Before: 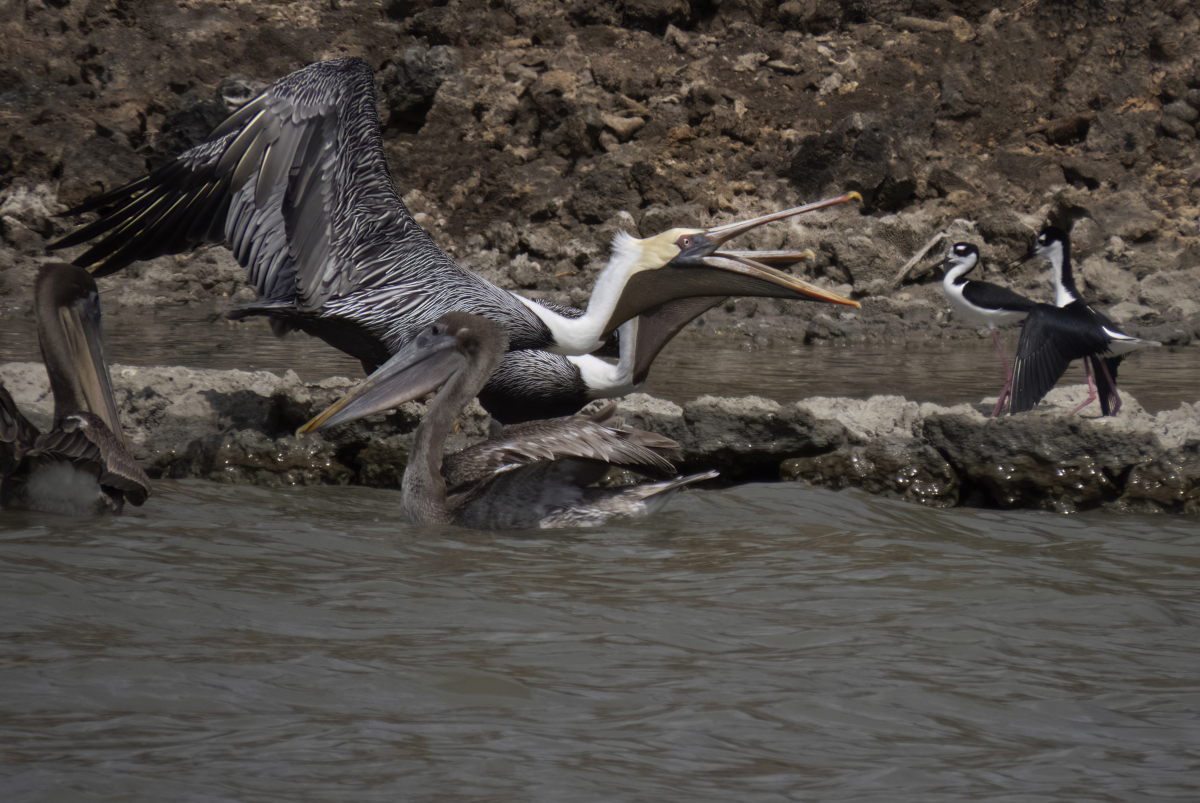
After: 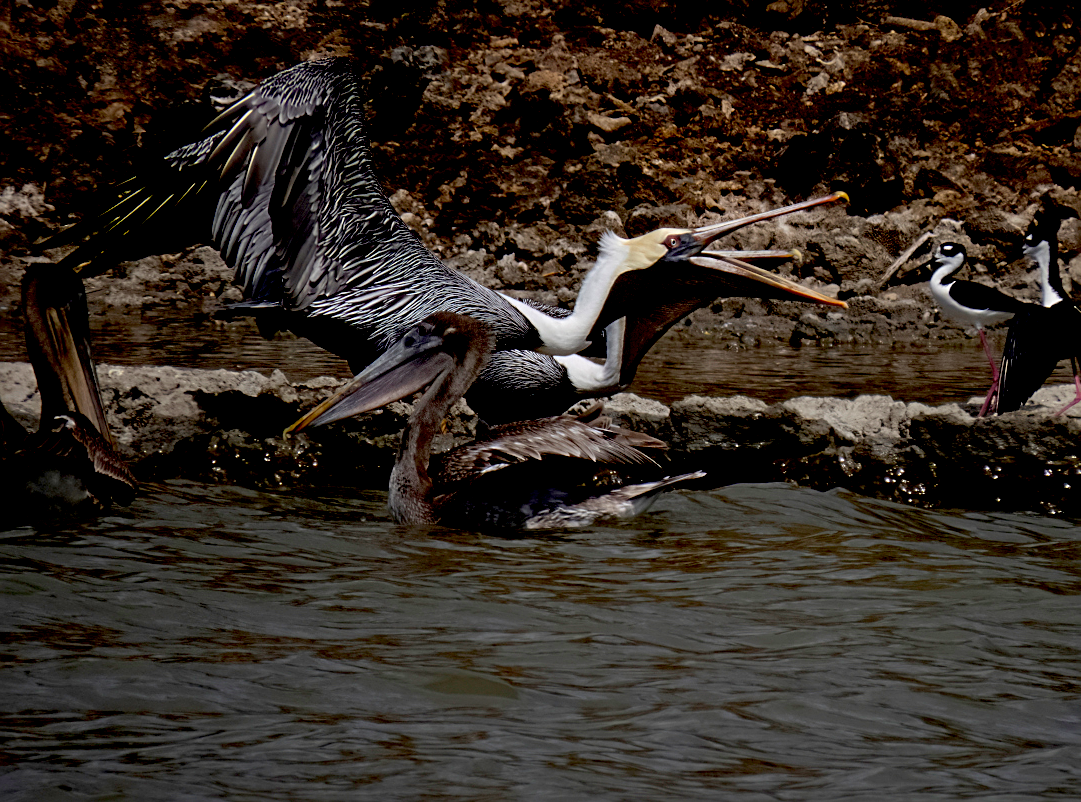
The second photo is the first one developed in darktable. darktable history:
crop and rotate: left 1.088%, right 8.807%
sharpen: on, module defaults
exposure: black level correction 0.047, exposure 0.013 EV, compensate highlight preservation false
